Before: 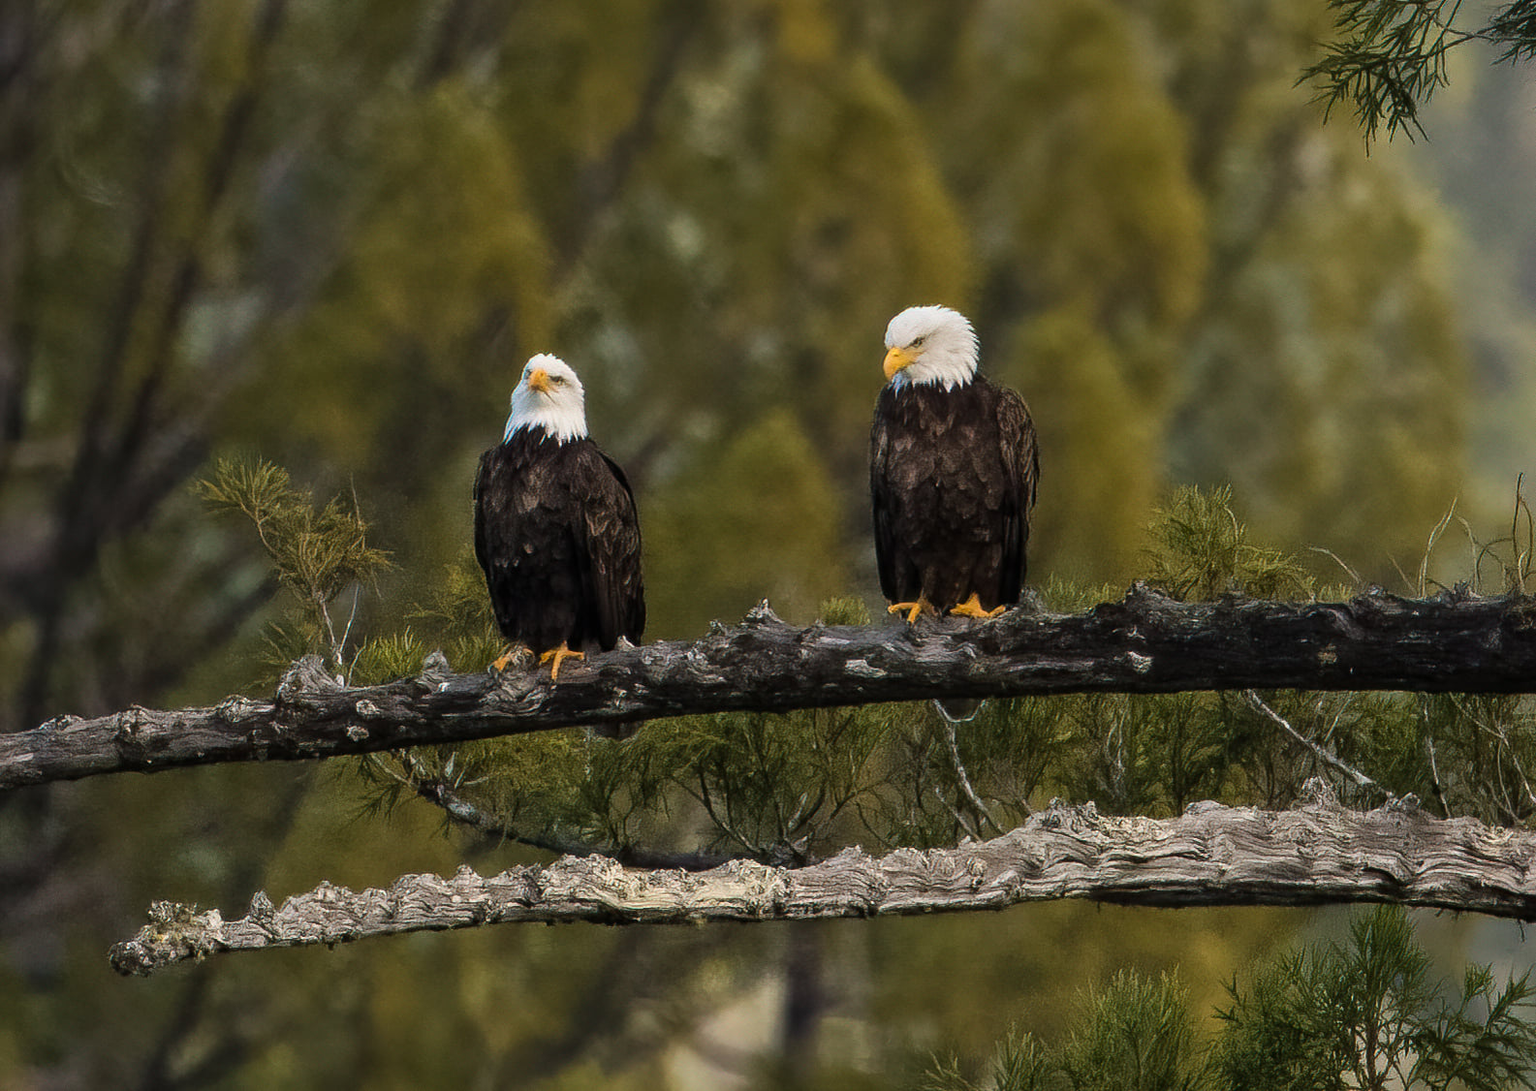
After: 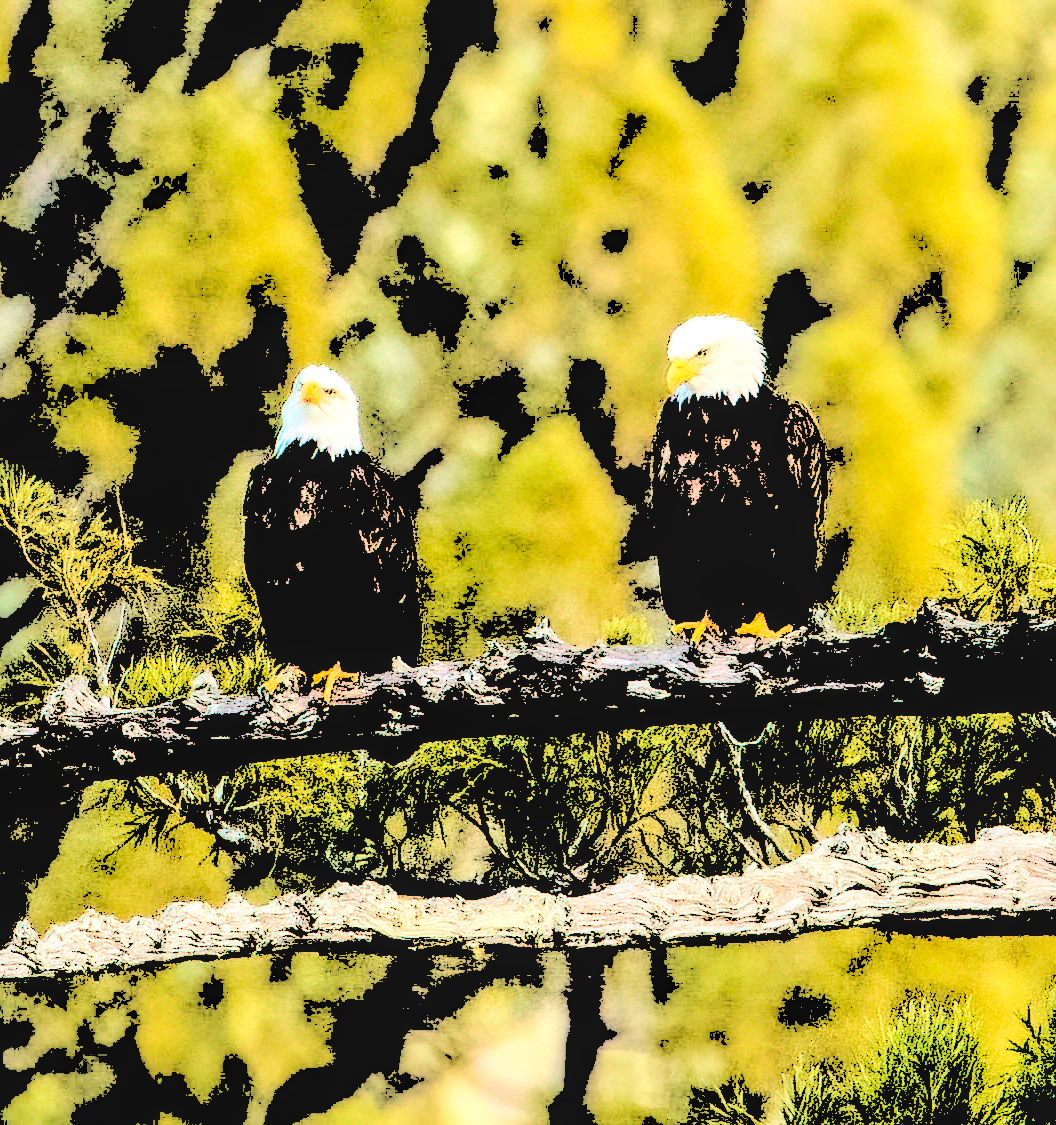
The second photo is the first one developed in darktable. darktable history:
exposure: exposure -0.21 EV, compensate highlight preservation false
crop and rotate: left 15.546%, right 17.787%
levels: levels [0.246, 0.246, 0.506]
local contrast: on, module defaults
